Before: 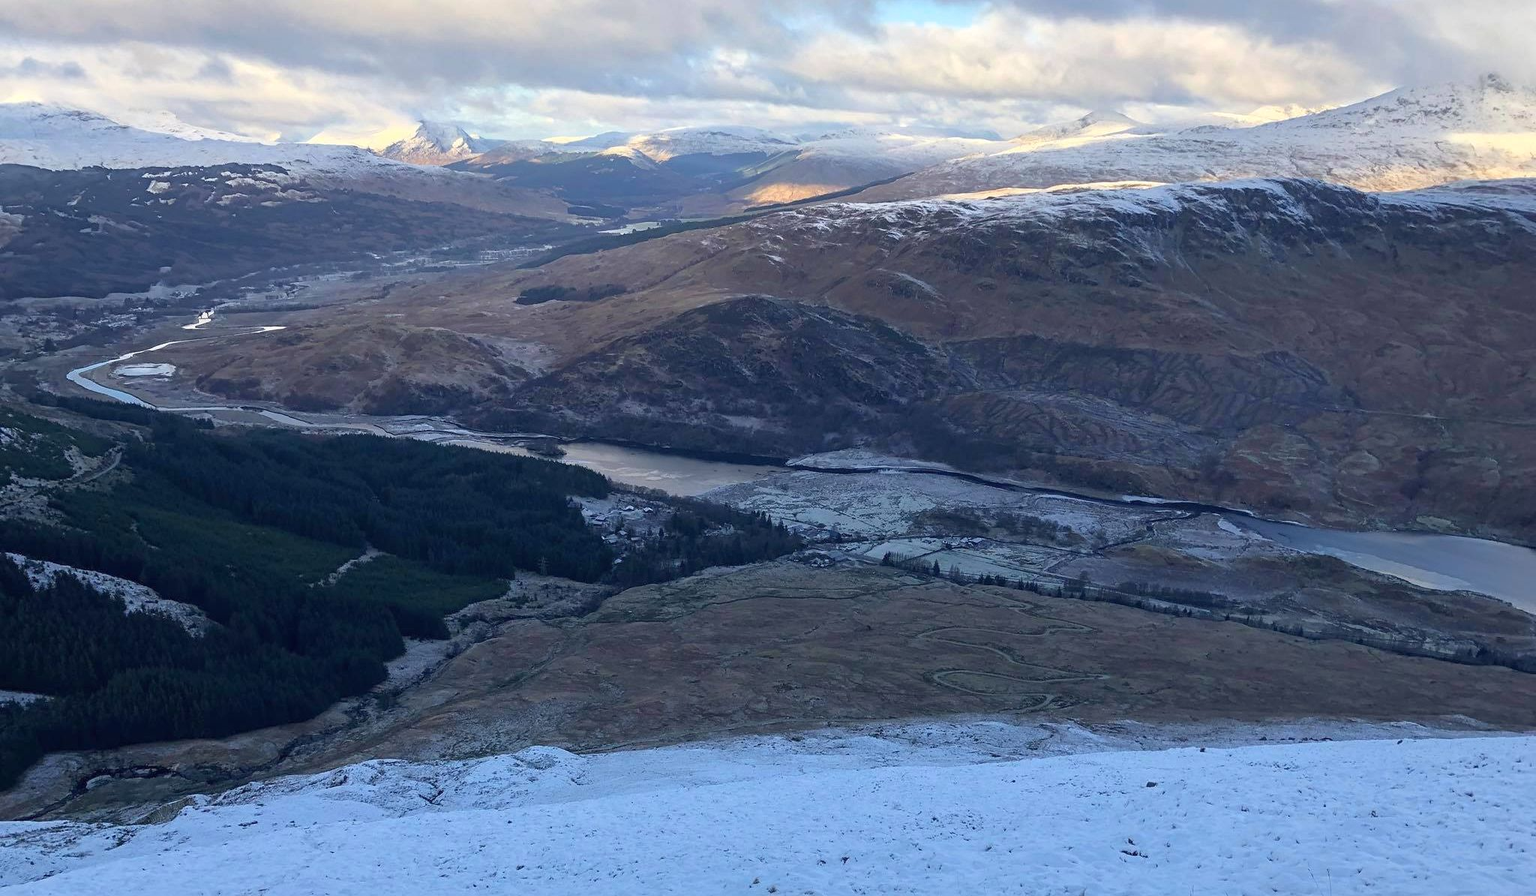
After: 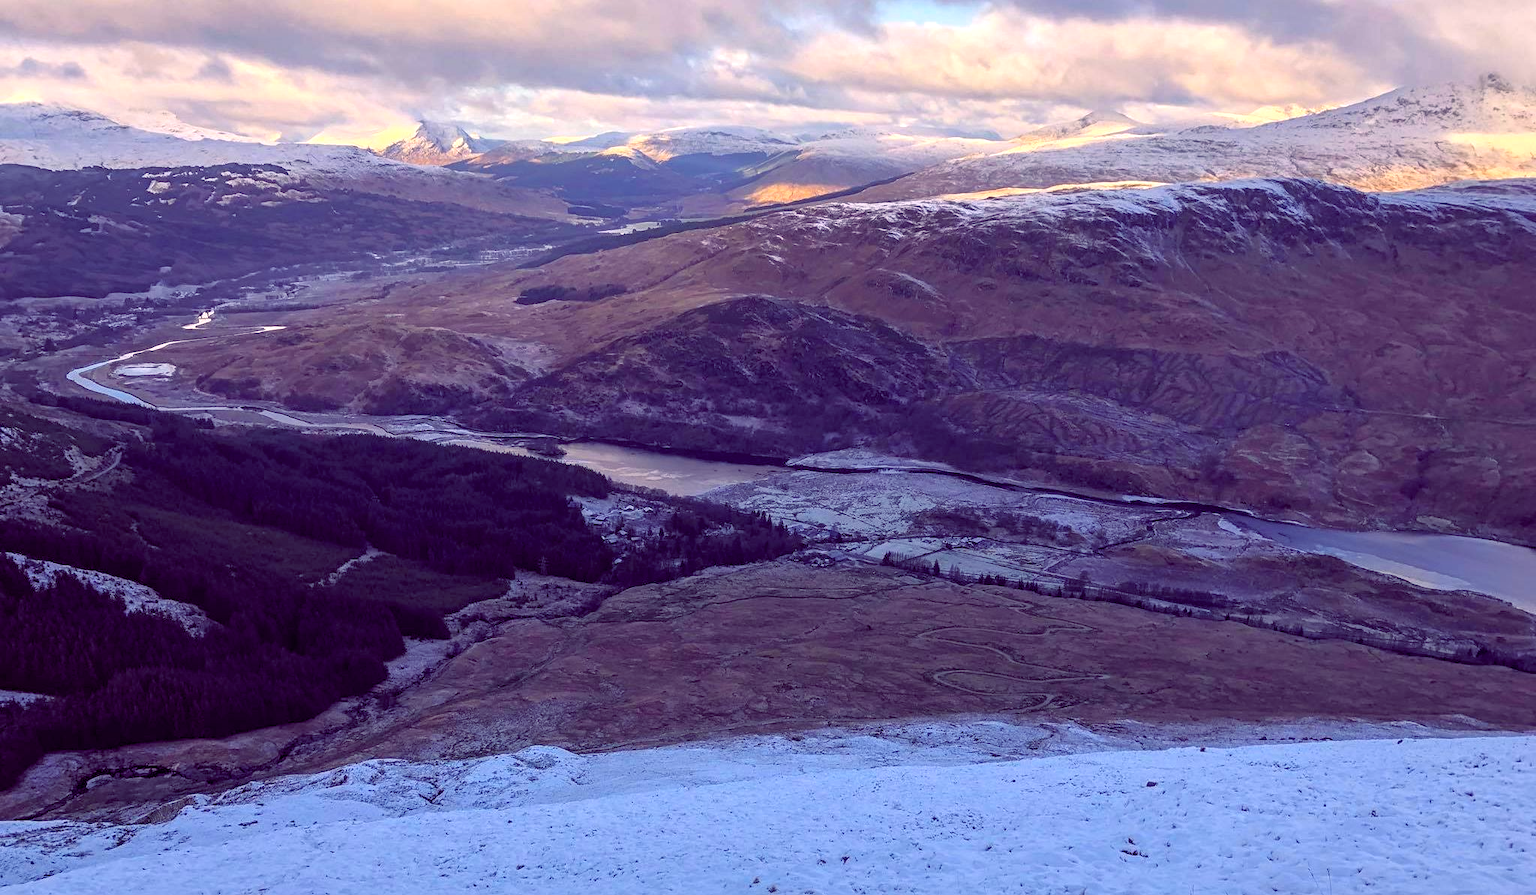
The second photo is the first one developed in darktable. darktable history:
color balance rgb: shadows lift › chroma 6.43%, shadows lift › hue 305.74°, highlights gain › chroma 2.43%, highlights gain › hue 35.74°, global offset › chroma 0.28%, global offset › hue 320.29°, linear chroma grading › global chroma 5.5%, perceptual saturation grading › global saturation 30%, contrast 5.15%
local contrast: on, module defaults
